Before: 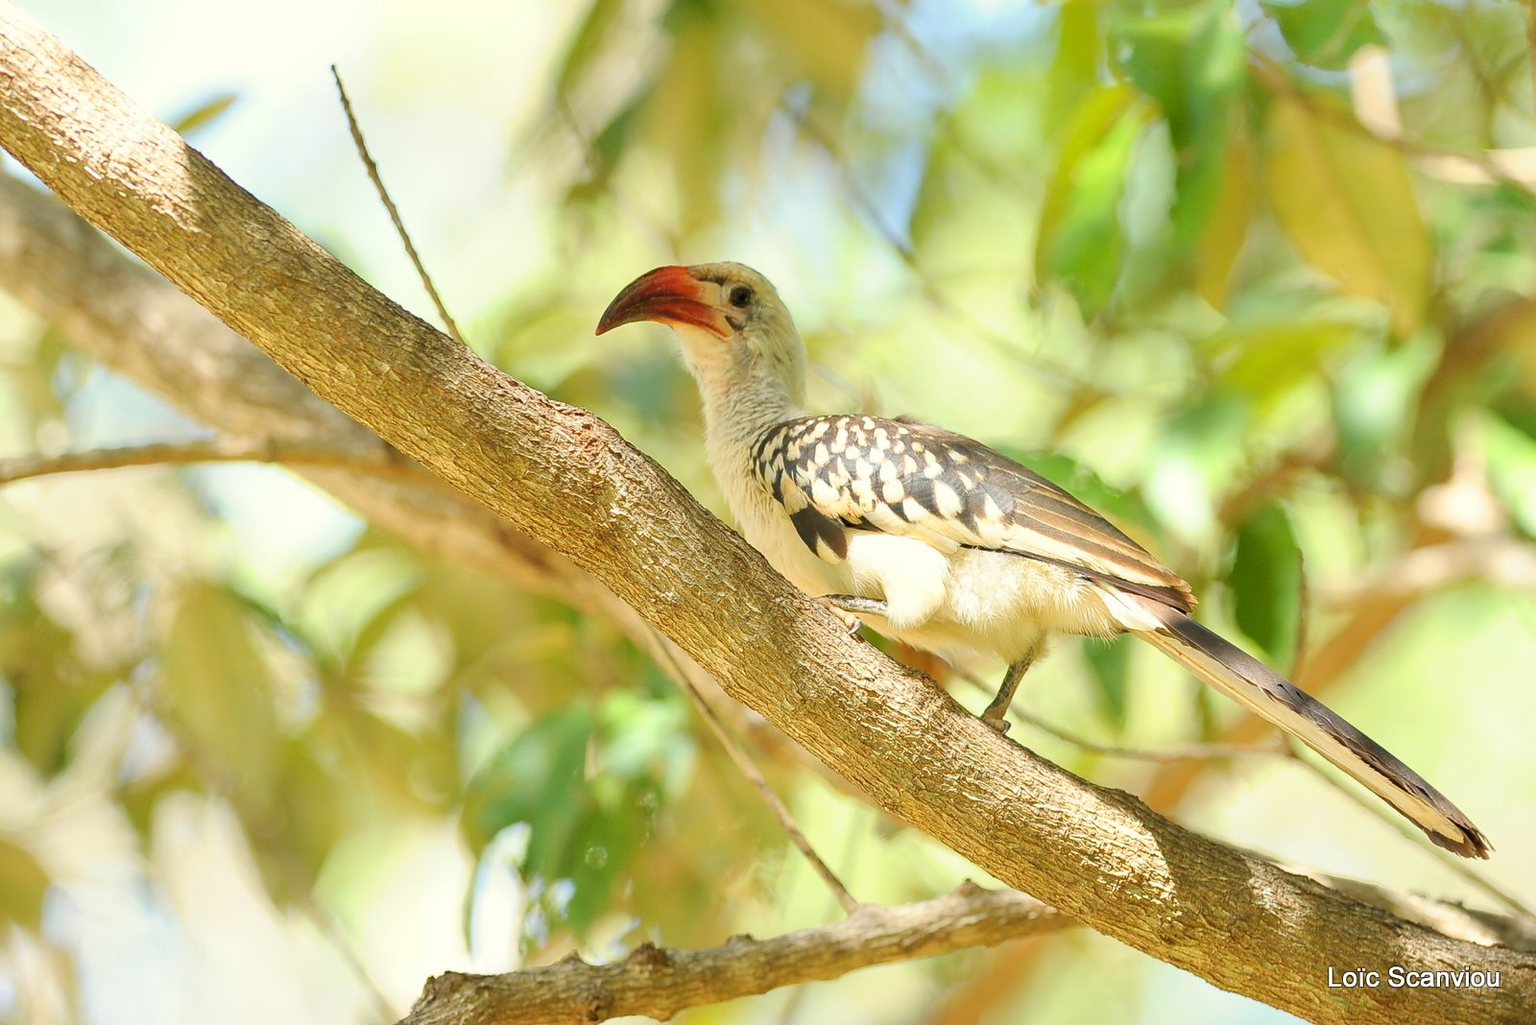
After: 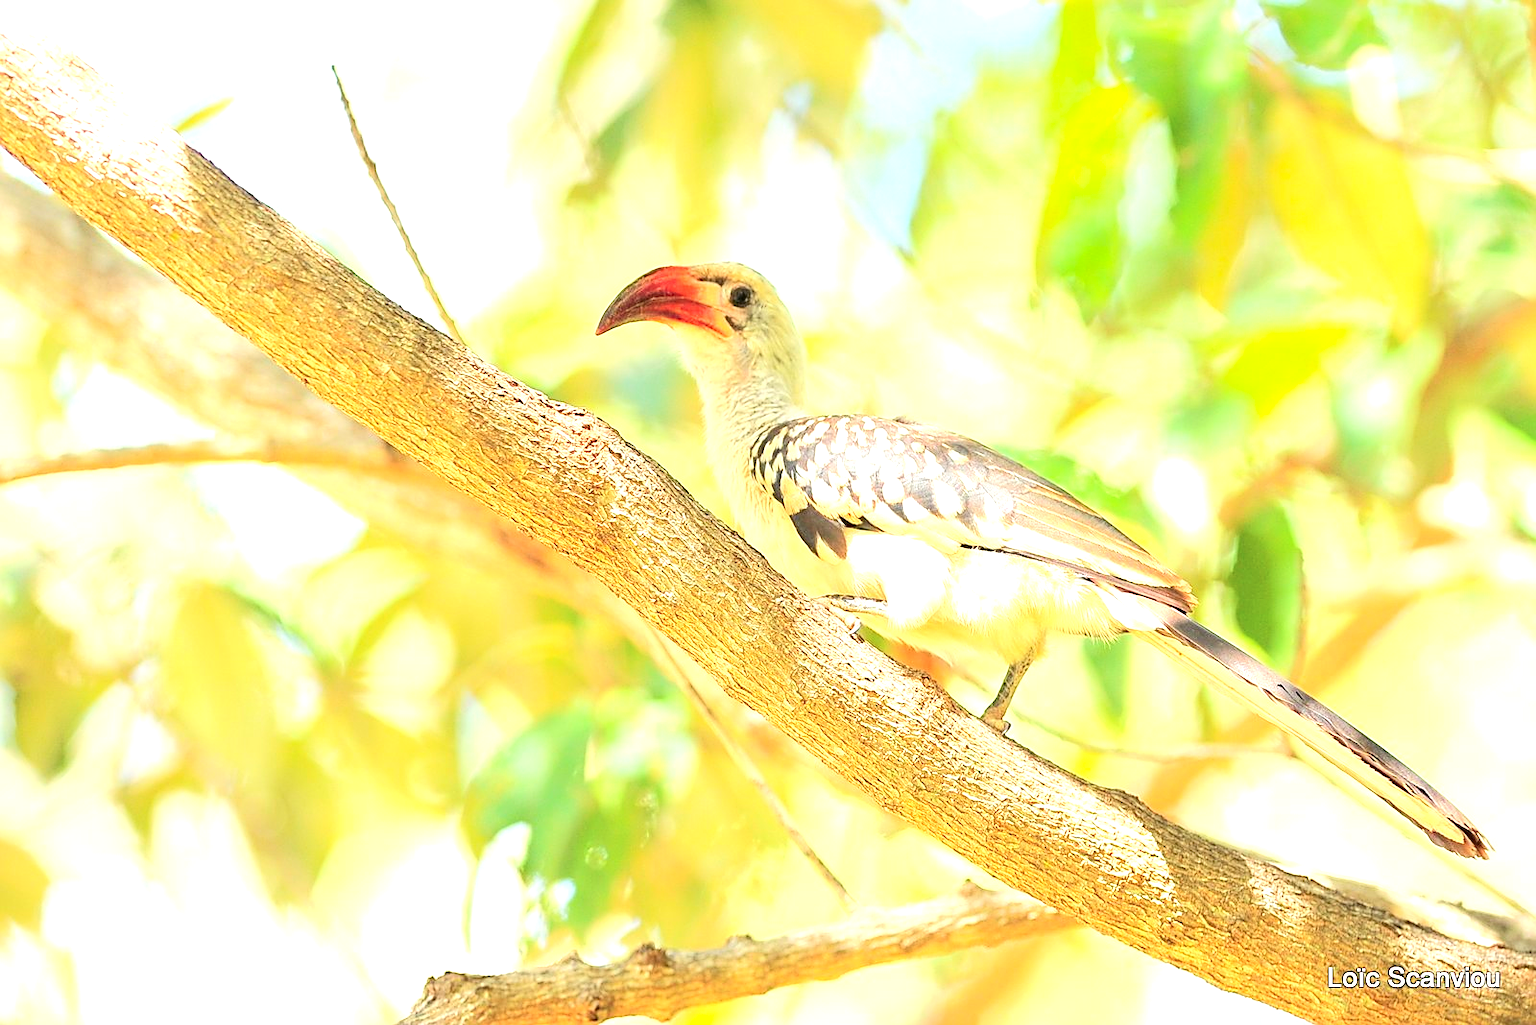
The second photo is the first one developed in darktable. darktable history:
exposure: exposure 0.241 EV, compensate exposure bias true, compensate highlight preservation false
sharpen: on, module defaults
tone curve: curves: ch0 [(0, 0.023) (0.184, 0.168) (0.491, 0.519) (0.748, 0.765) (1, 0.919)]; ch1 [(0, 0) (0.179, 0.173) (0.322, 0.32) (0.424, 0.424) (0.496, 0.501) (0.563, 0.586) (0.761, 0.803) (1, 1)]; ch2 [(0, 0) (0.434, 0.447) (0.483, 0.487) (0.557, 0.541) (0.697, 0.68) (1, 1)], color space Lab, independent channels, preserve colors none
